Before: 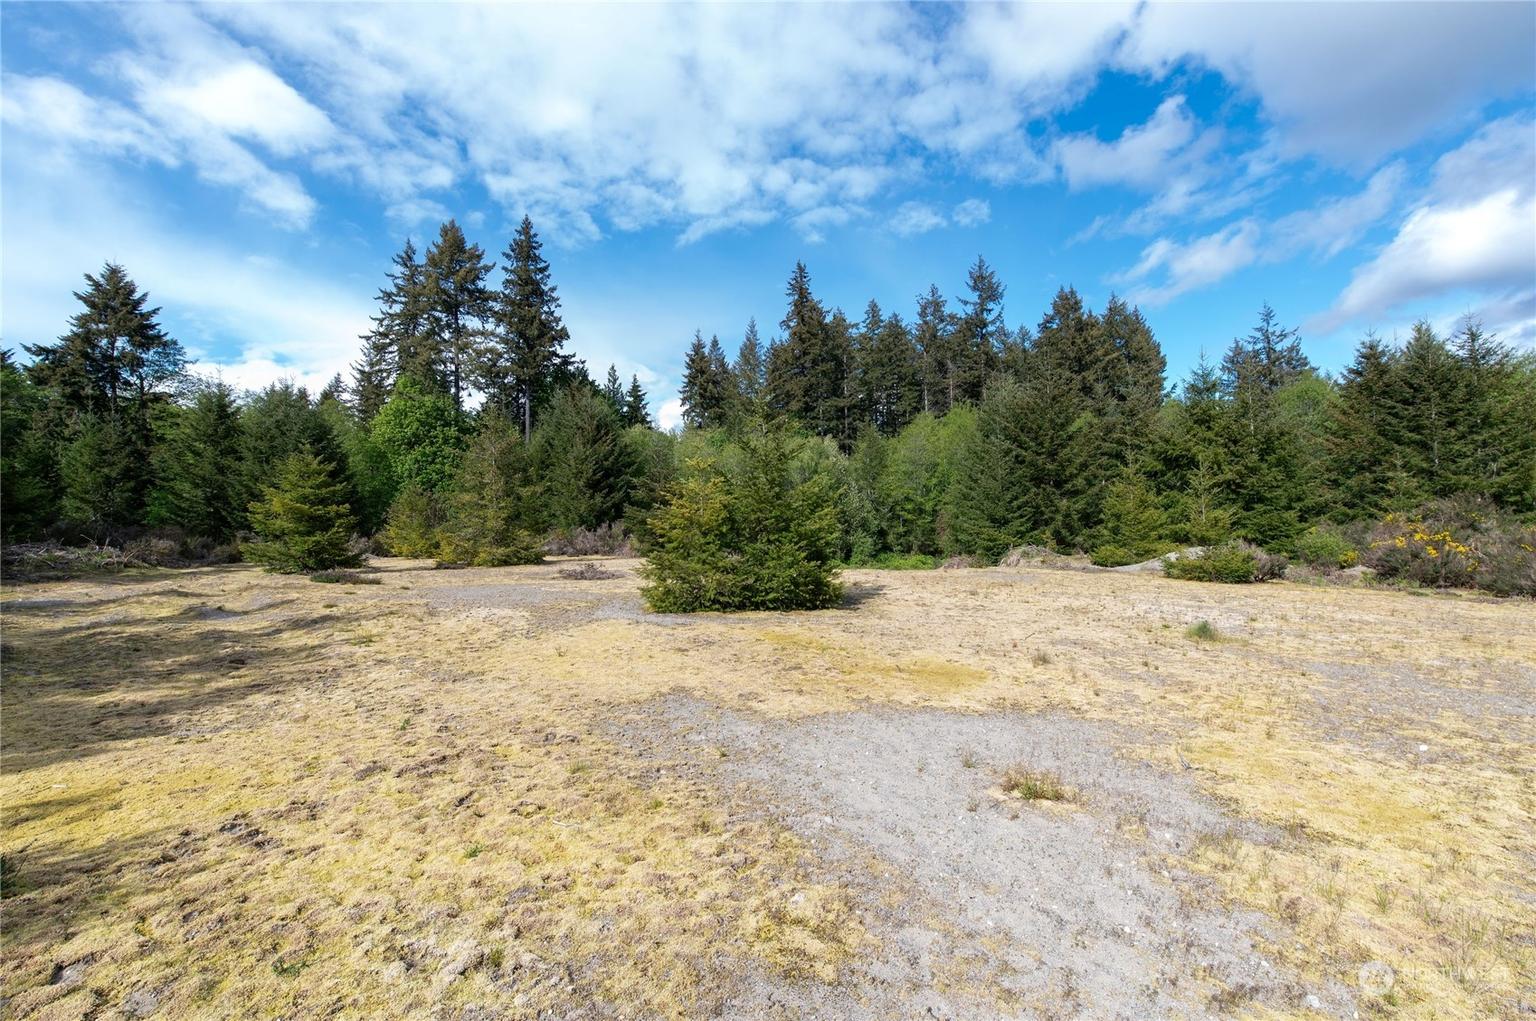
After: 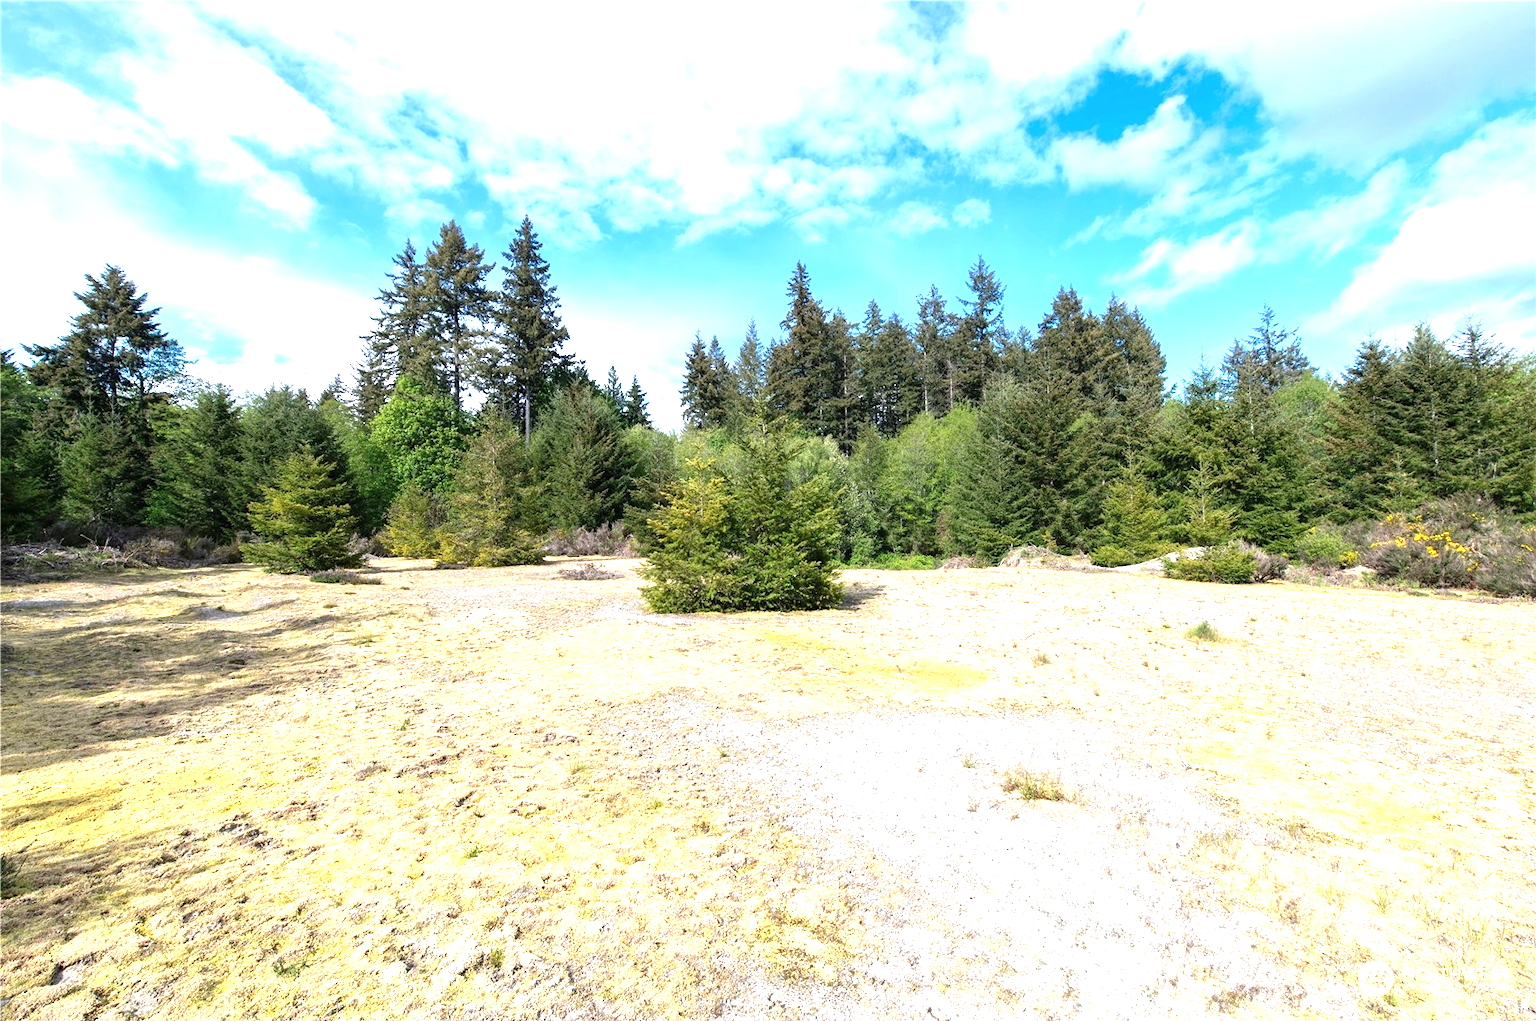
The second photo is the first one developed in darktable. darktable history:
exposure: black level correction 0, exposure 1.199 EV, compensate highlight preservation false
color calibration: illuminant same as pipeline (D50), adaptation none (bypass), x 0.333, y 0.334, temperature 5012.66 K
